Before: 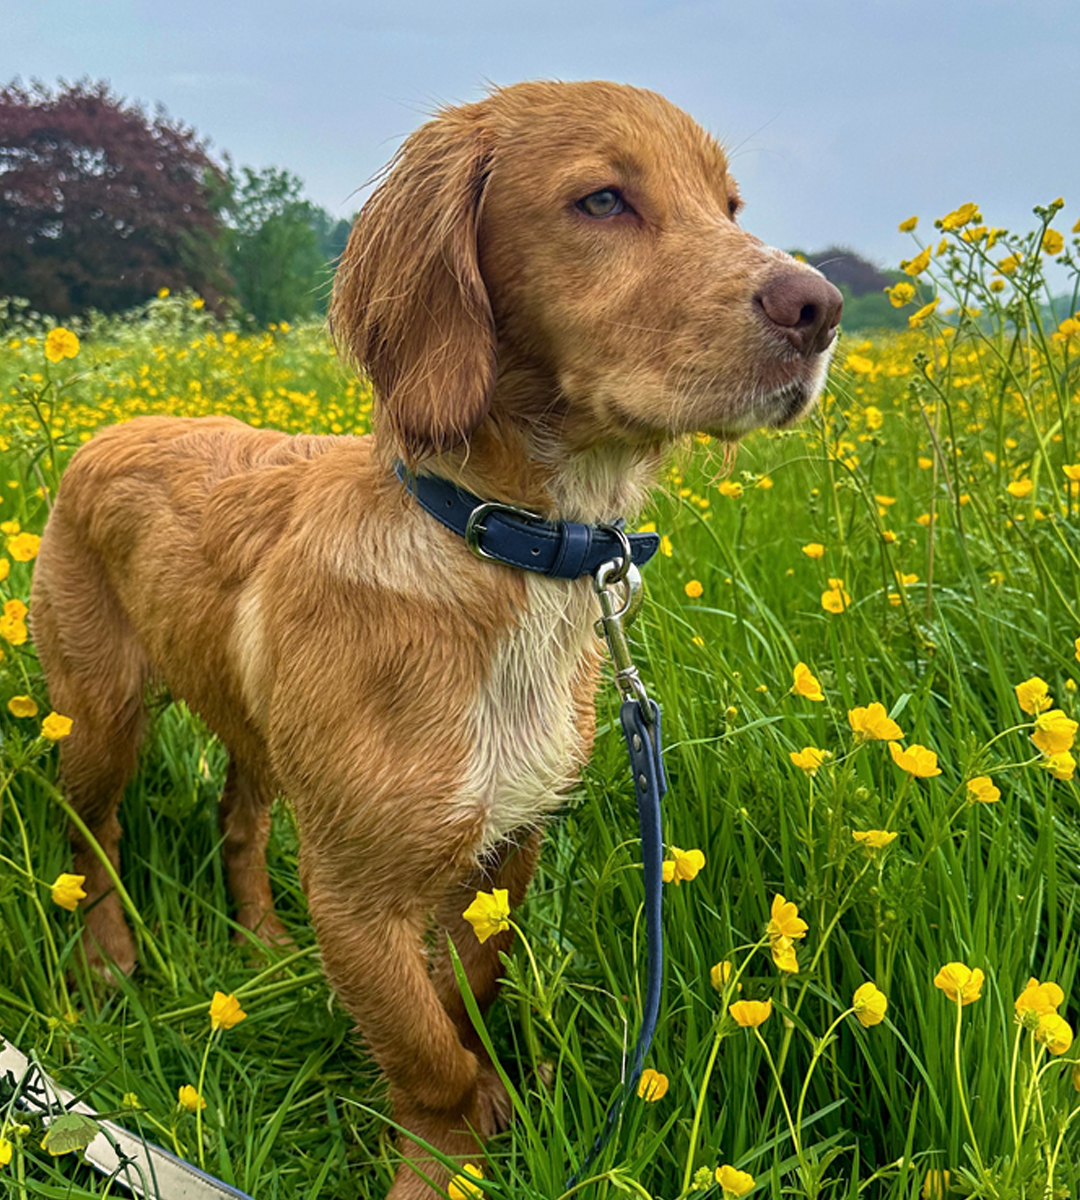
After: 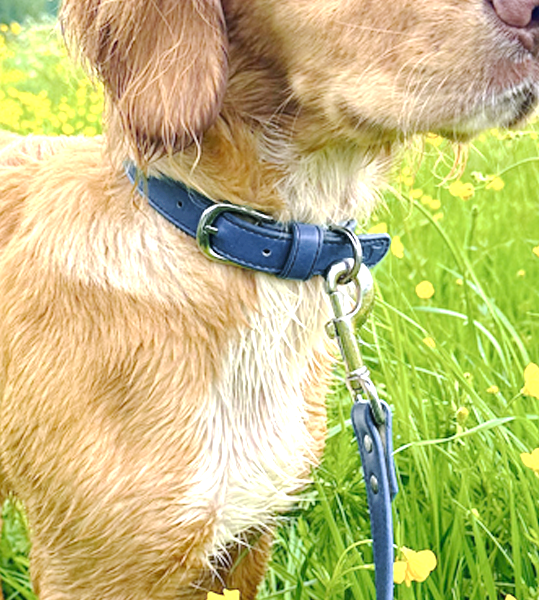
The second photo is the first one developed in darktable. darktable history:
white balance: red 0.967, blue 1.119, emerald 0.756
crop: left 25%, top 25%, right 25%, bottom 25%
exposure: black level correction 0, exposure 1.4 EV, compensate highlight preservation false
base curve: curves: ch0 [(0, 0) (0.158, 0.273) (0.879, 0.895) (1, 1)], preserve colors none
